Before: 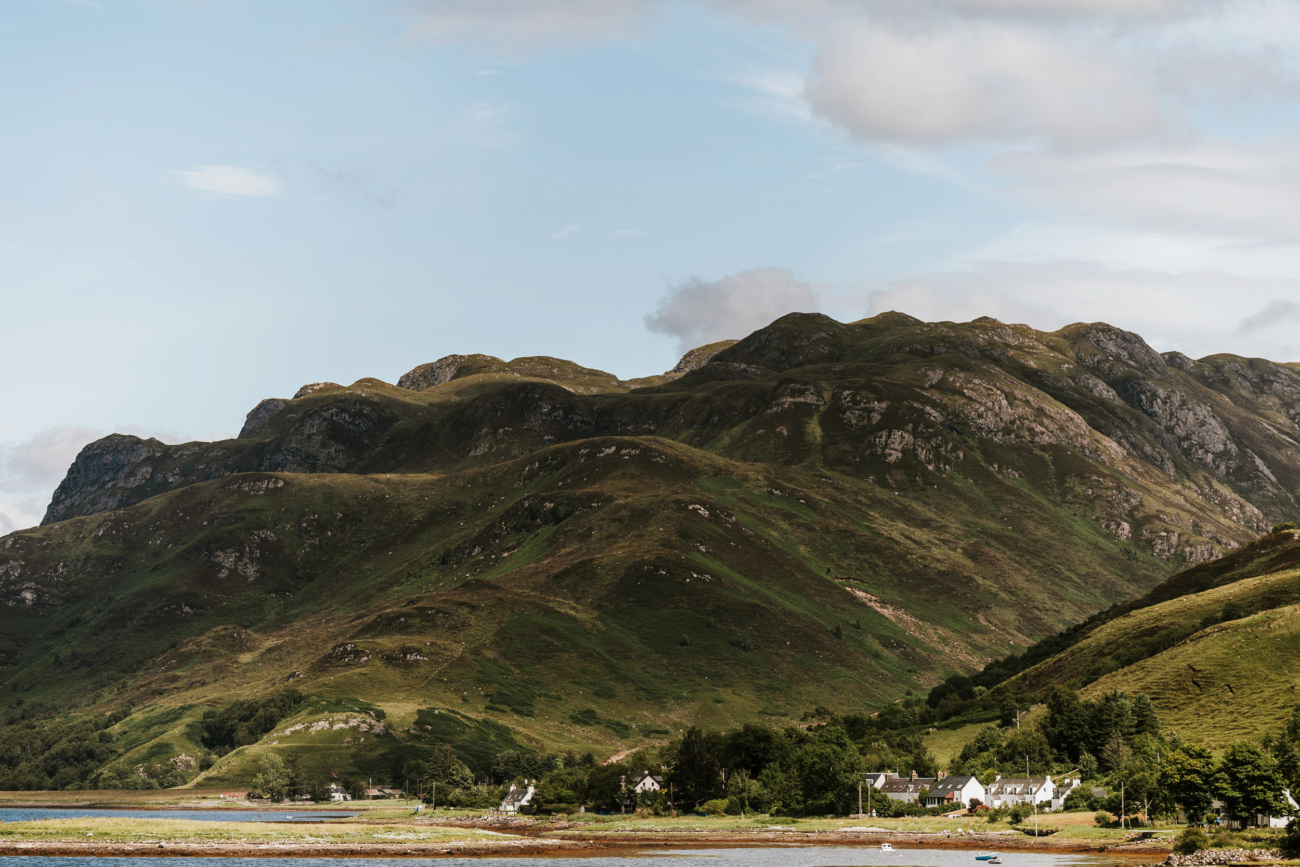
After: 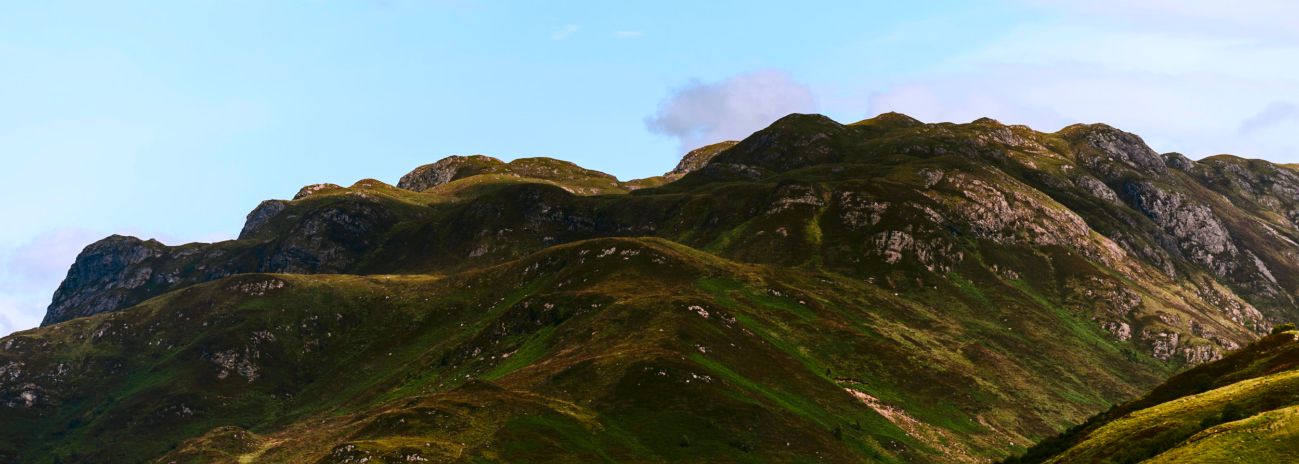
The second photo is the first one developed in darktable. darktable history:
color calibration: illuminant as shot in camera, x 0.358, y 0.373, temperature 4628.91 K
shadows and highlights: shadows 25, highlights -25
crop and rotate: top 23.043%, bottom 23.437%
contrast brightness saturation: contrast 0.26, brightness 0.02, saturation 0.87
